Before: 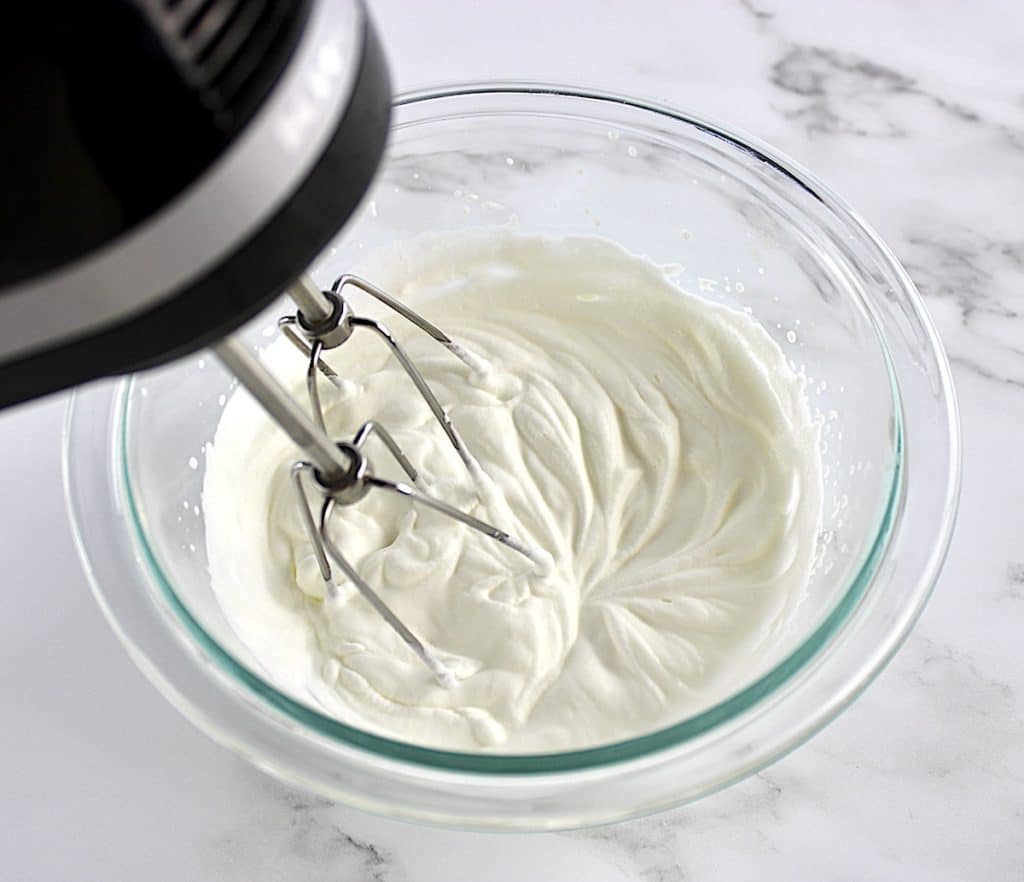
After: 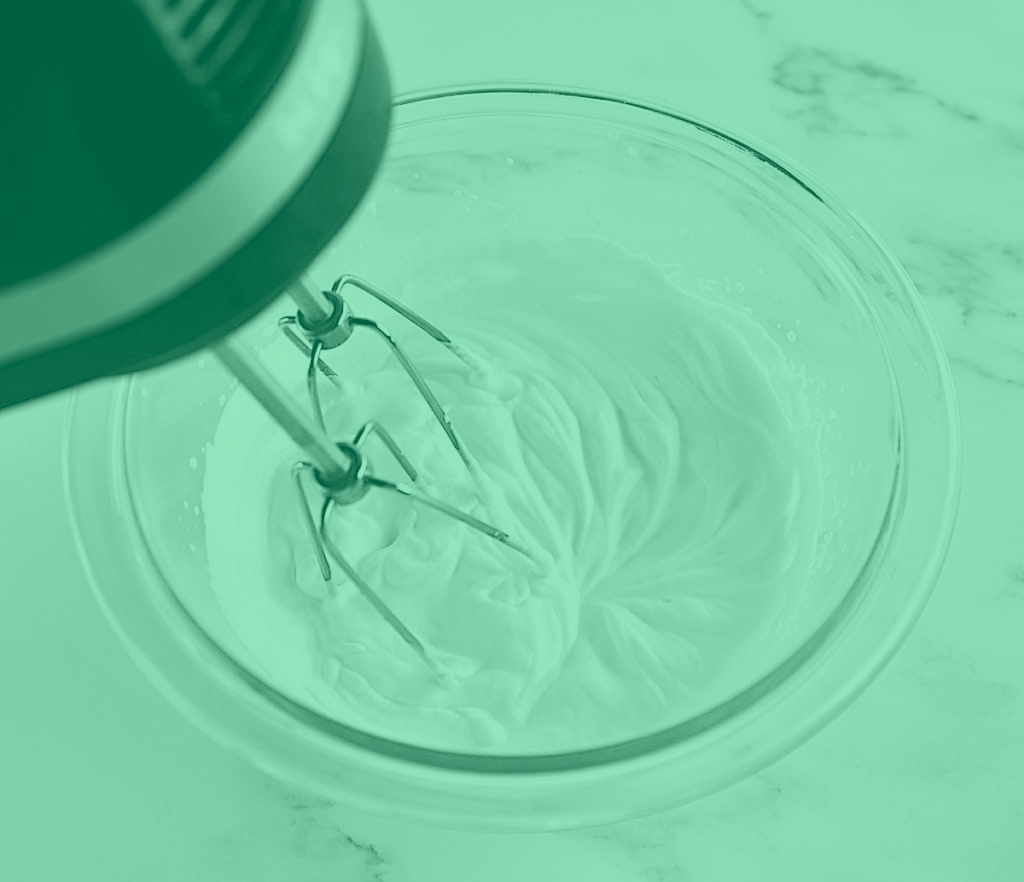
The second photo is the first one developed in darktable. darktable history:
shadows and highlights: shadows 0, highlights 40
white balance: red 0.976, blue 1.04
colorize: hue 147.6°, saturation 65%, lightness 21.64%
